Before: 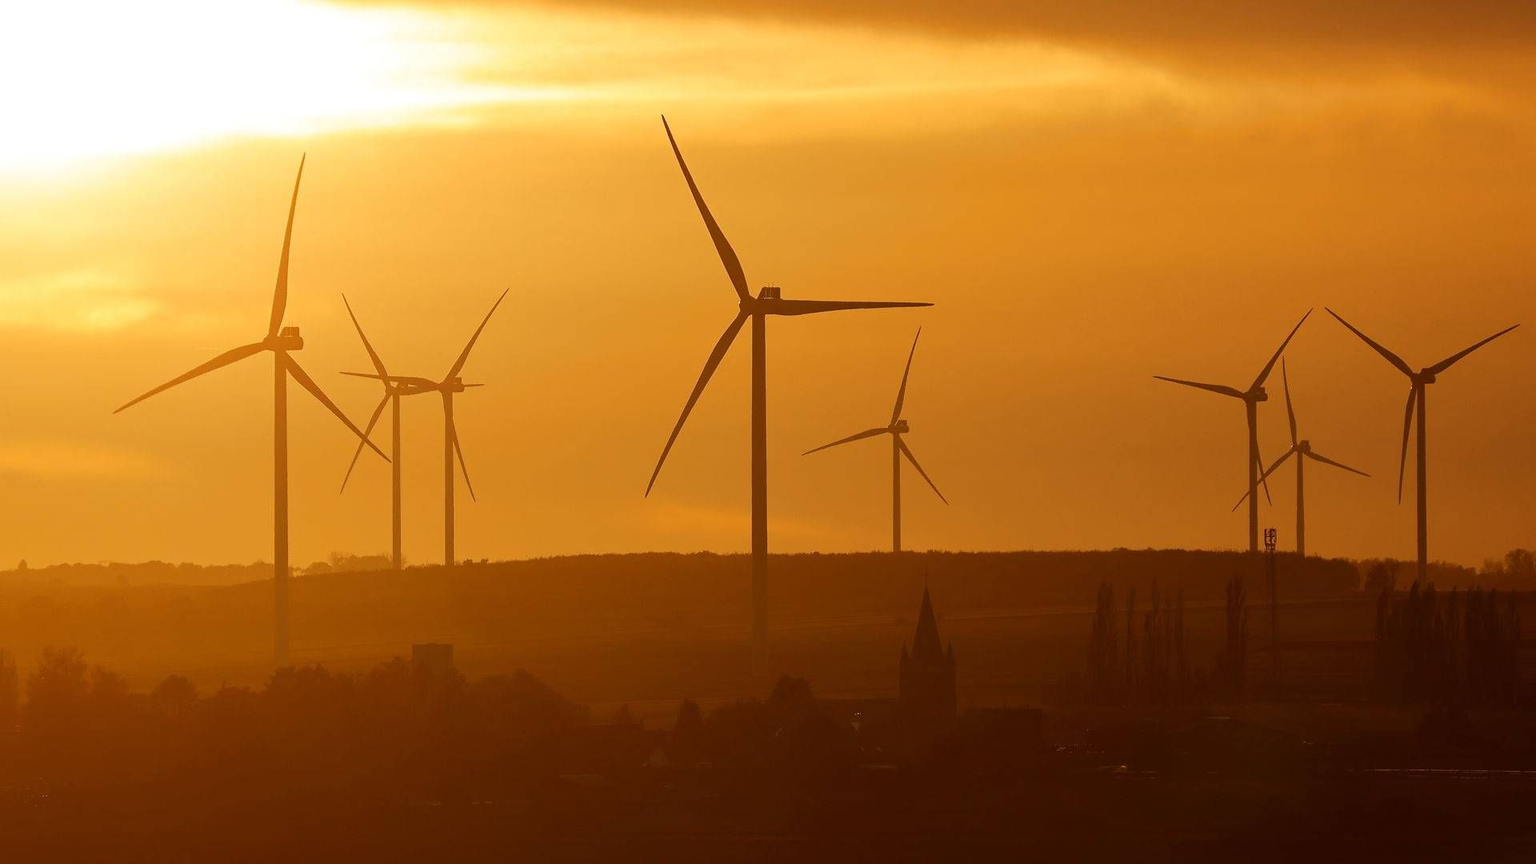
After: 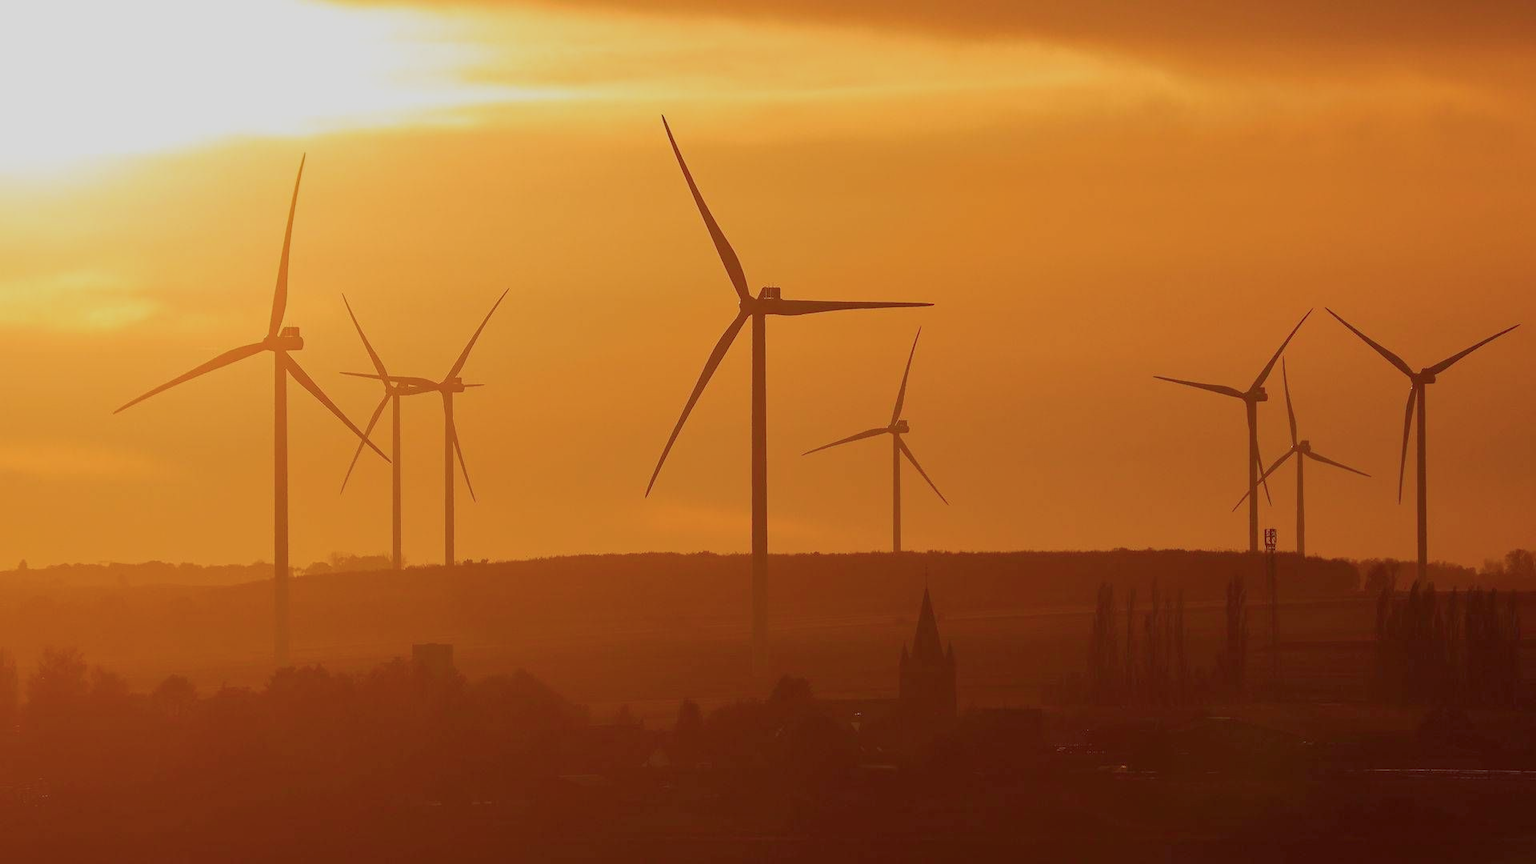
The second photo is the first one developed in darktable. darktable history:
color balance rgb: power › hue 72.75°, global offset › hue 171.45°, perceptual saturation grading › global saturation 0.756%, hue shift -3.9°, contrast -21.346%
